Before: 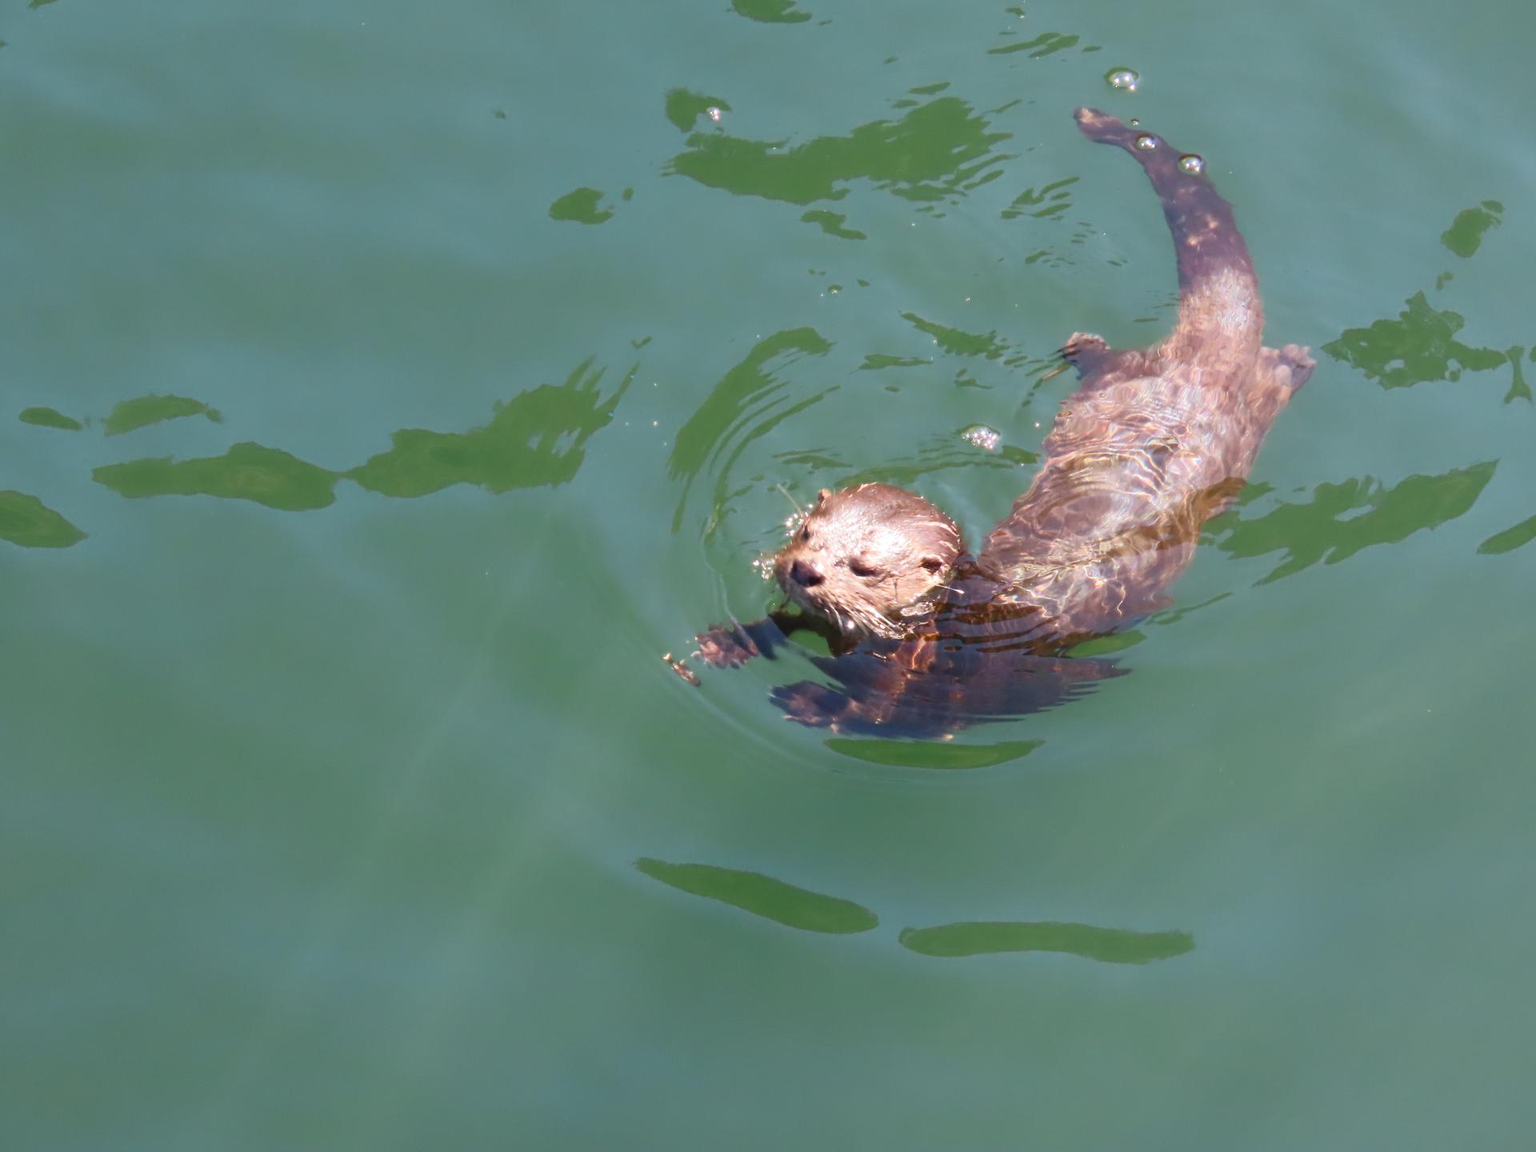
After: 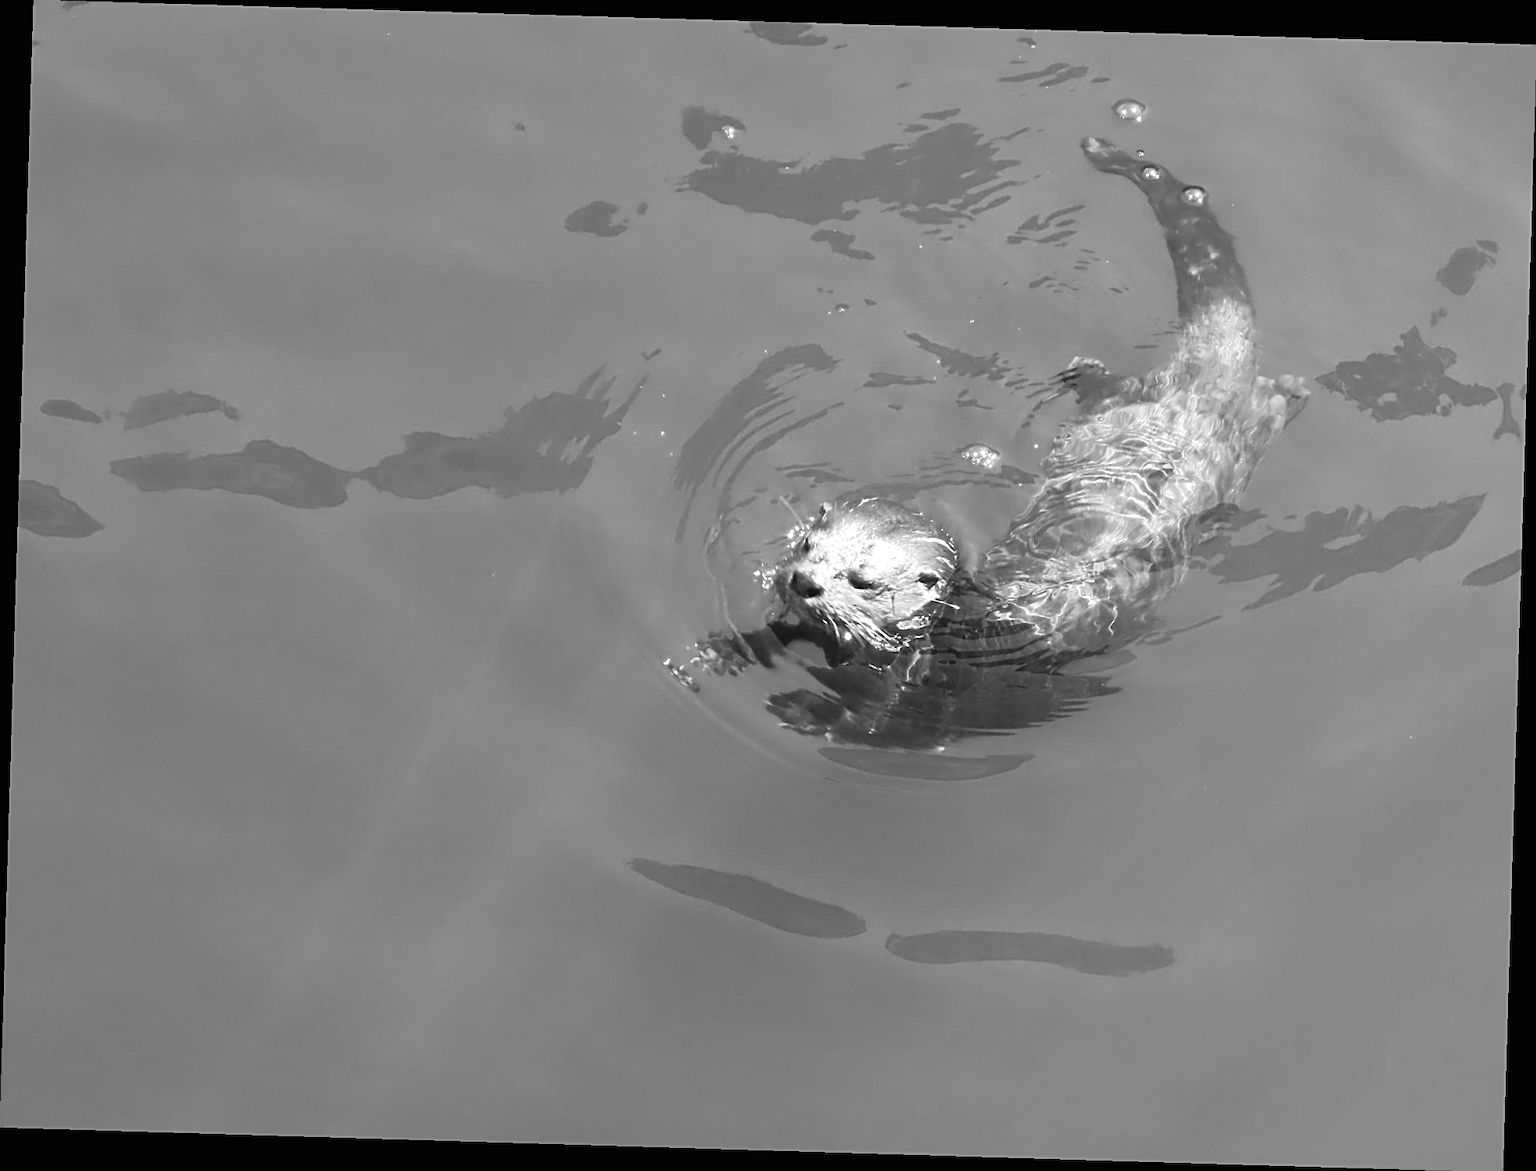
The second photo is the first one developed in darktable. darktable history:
color contrast: green-magenta contrast 0, blue-yellow contrast 0
color balance: mode lift, gamma, gain (sRGB), lift [0.997, 0.979, 1.021, 1.011], gamma [1, 1.084, 0.916, 0.998], gain [1, 0.87, 1.13, 1.101], contrast 4.55%, contrast fulcrum 38.24%, output saturation 104.09%
sharpen: on, module defaults
rotate and perspective: rotation 1.72°, automatic cropping off
